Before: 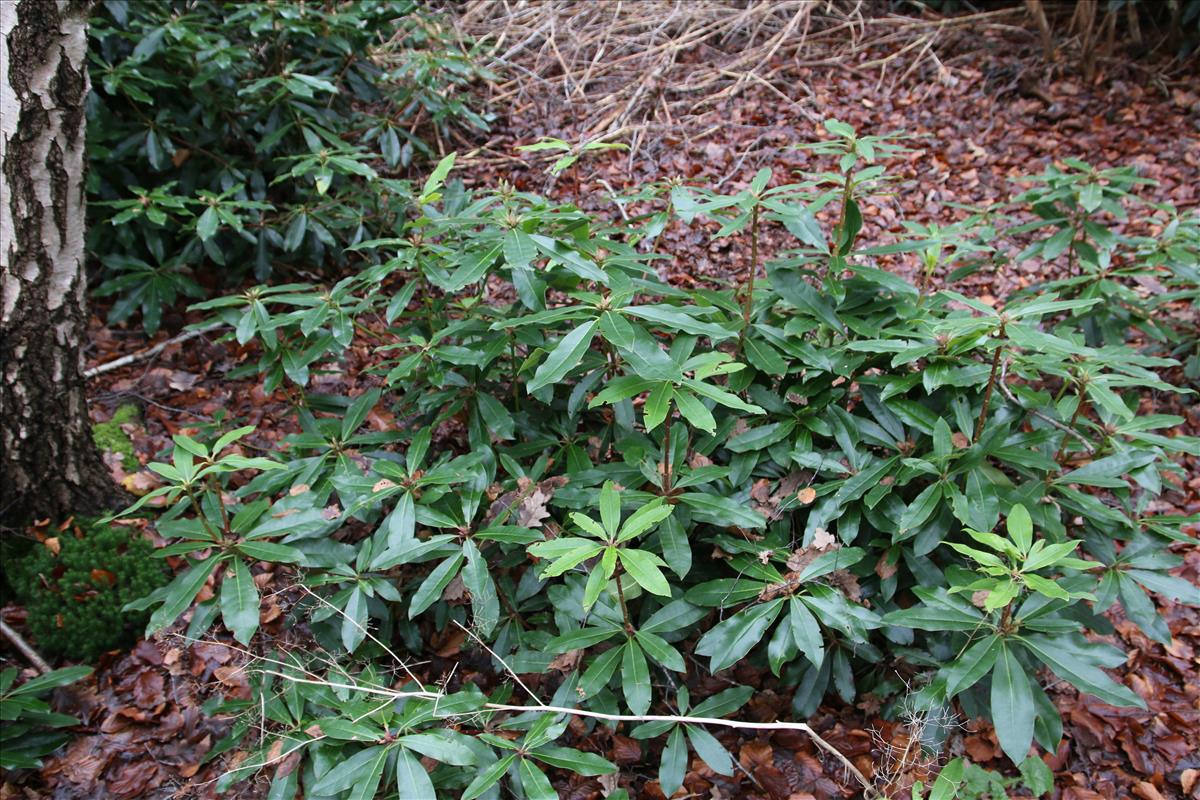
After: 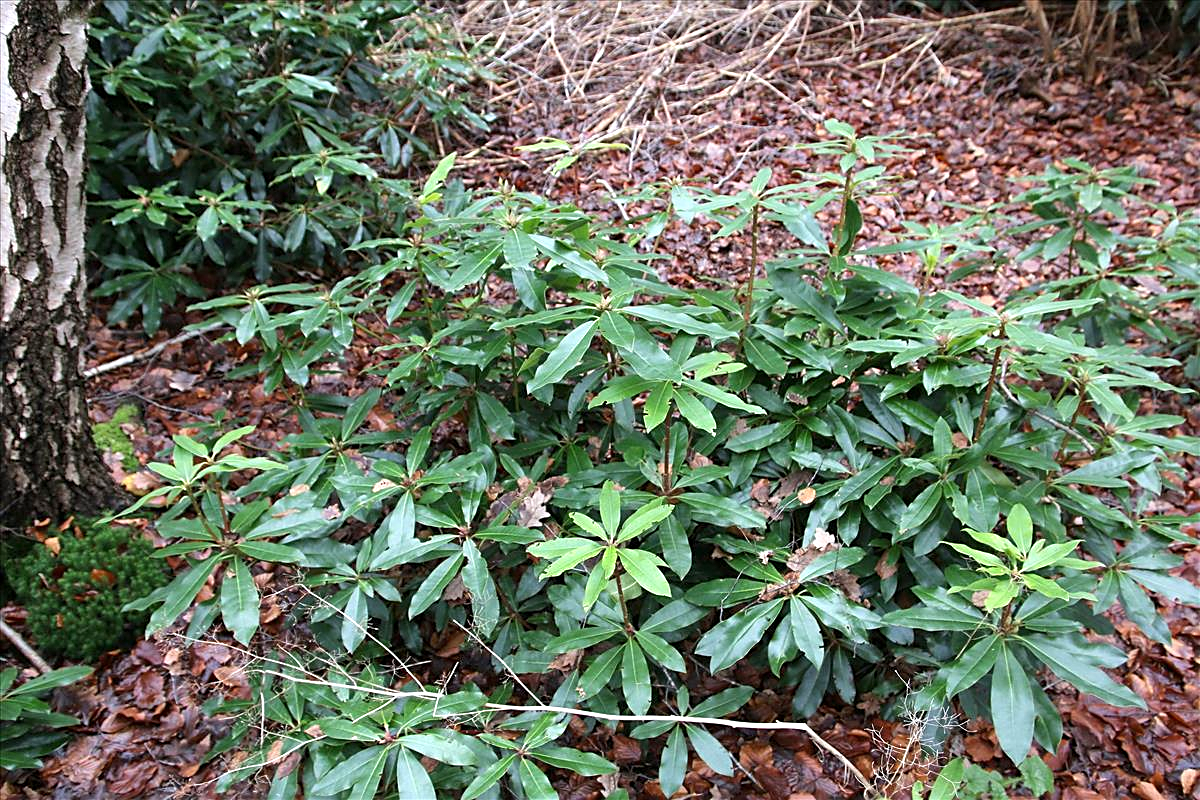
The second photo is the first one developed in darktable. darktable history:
exposure: black level correction 0.001, exposure 0.5 EV, compensate exposure bias true, compensate highlight preservation false
shadows and highlights: highlights 70.7, soften with gaussian
sharpen: on, module defaults
